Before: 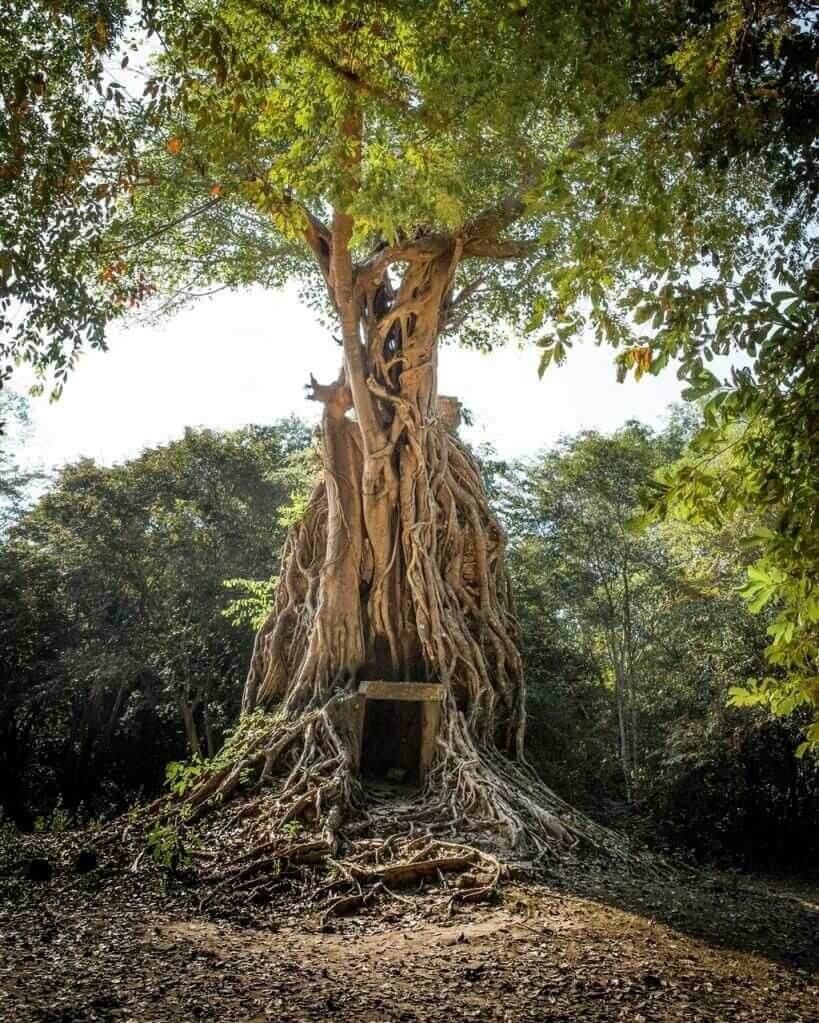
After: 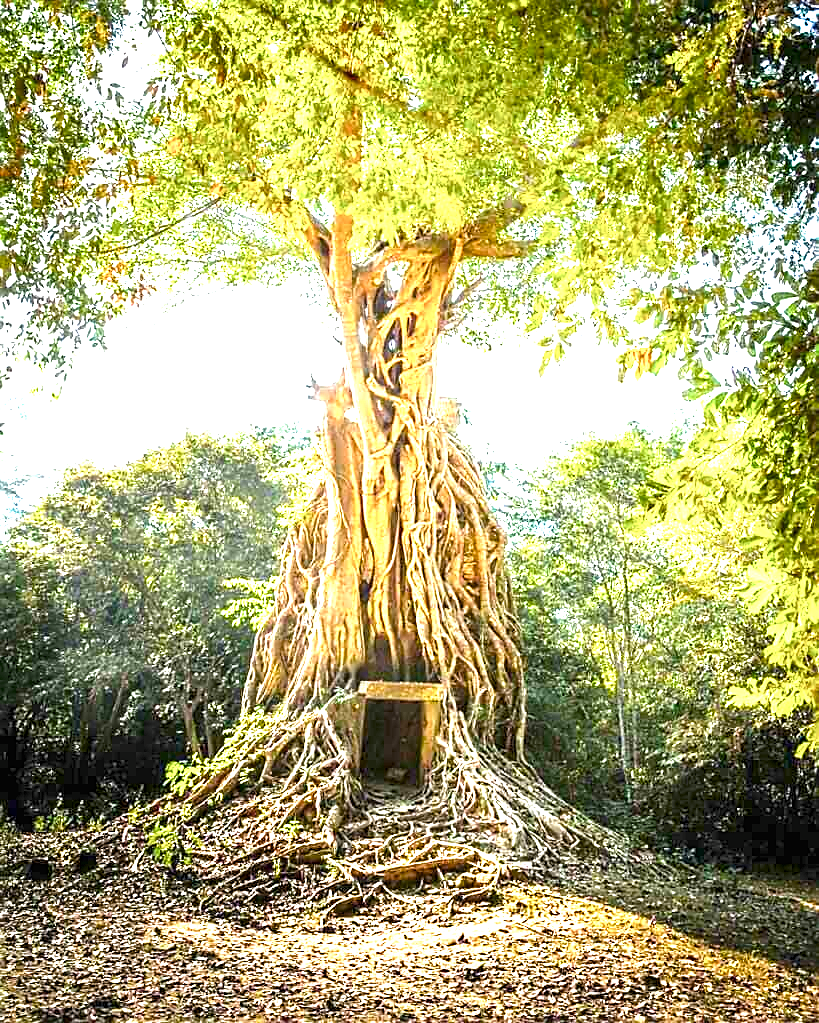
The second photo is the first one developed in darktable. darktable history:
exposure: black level correction 0, exposure 2.411 EV, compensate highlight preservation false
sharpen: on, module defaults
color balance rgb: shadows lift › chroma 0.846%, shadows lift › hue 115.41°, linear chroma grading › shadows -39.851%, linear chroma grading › highlights 39.953%, linear chroma grading › global chroma 45.287%, linear chroma grading › mid-tones -29.894%, perceptual saturation grading › global saturation 20%, perceptual saturation grading › highlights -49.834%, perceptual saturation grading › shadows 24.176%
